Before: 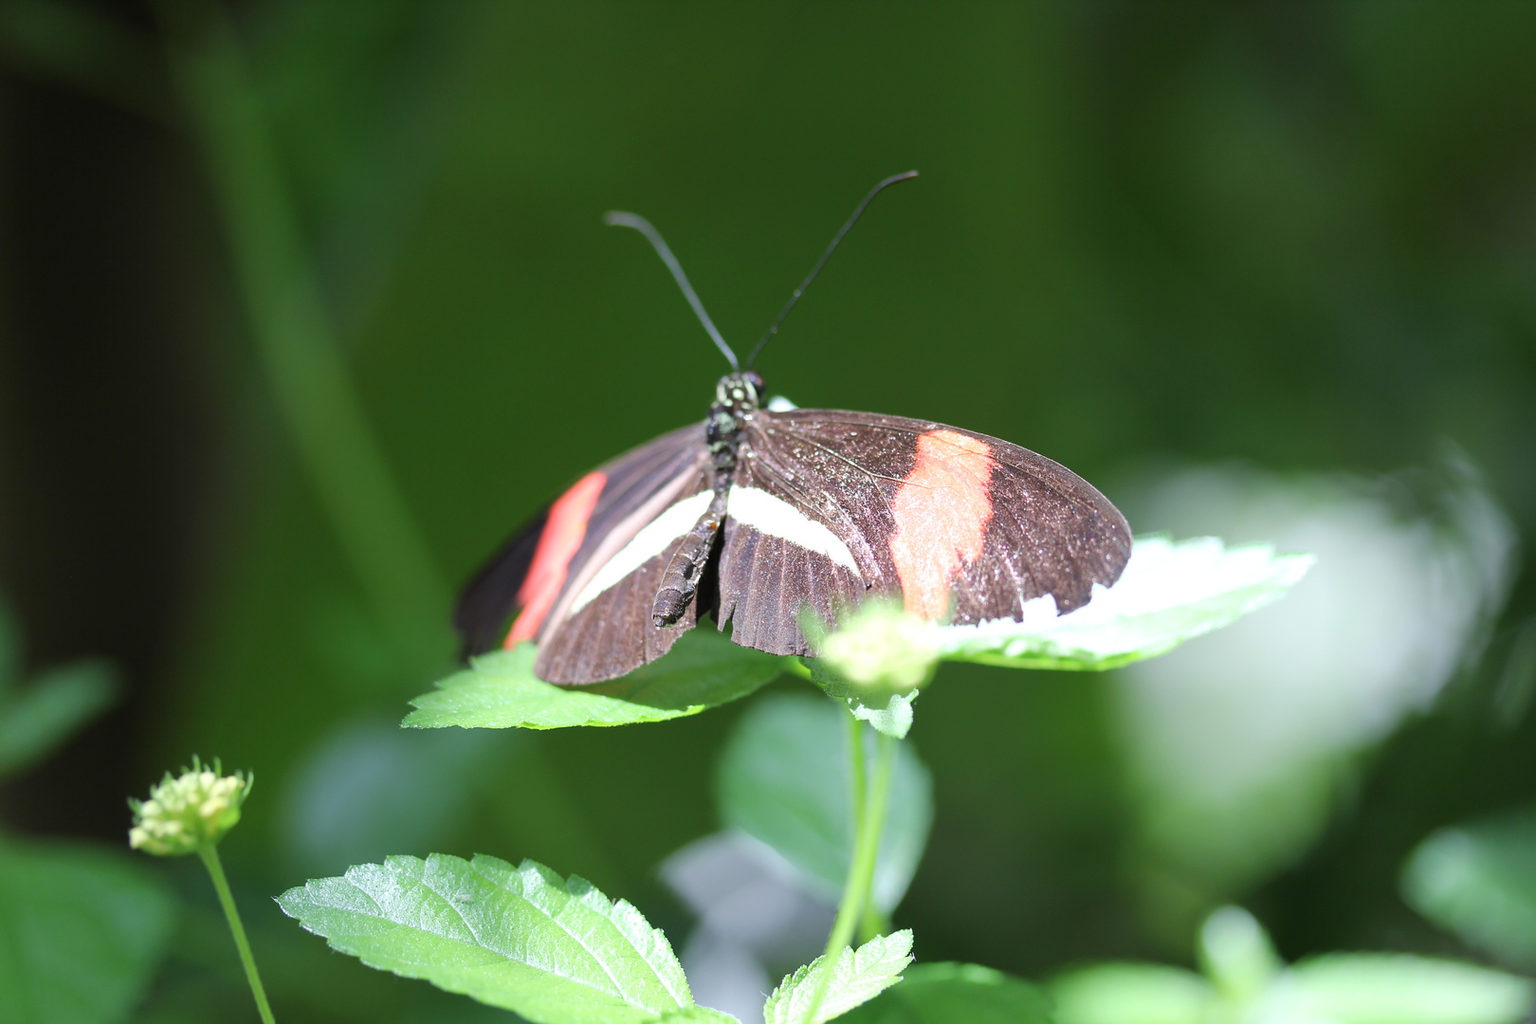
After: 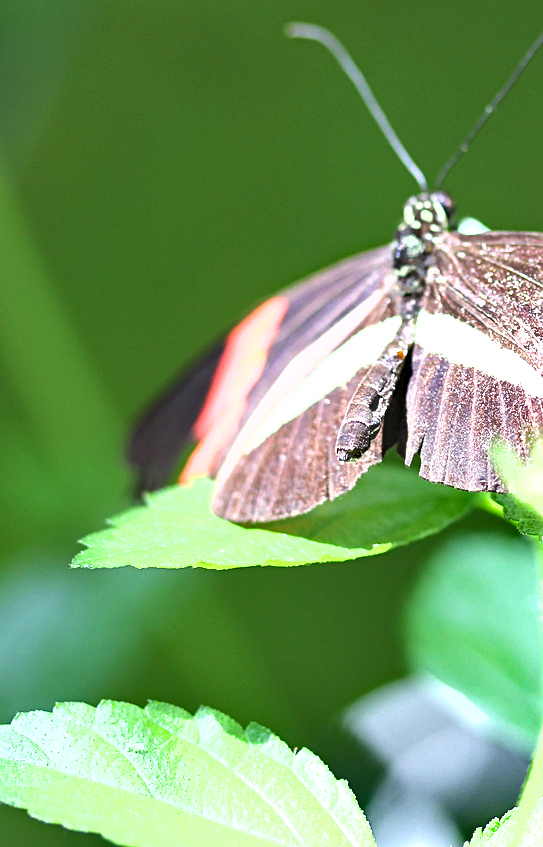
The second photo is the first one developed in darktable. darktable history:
crop and rotate: left 21.77%, top 18.528%, right 44.676%, bottom 2.997%
shadows and highlights: low approximation 0.01, soften with gaussian
exposure: black level correction -0.002, exposure 1.115 EV, compensate highlight preservation false
haze removal: compatibility mode true, adaptive false
sharpen: radius 2.167, amount 0.381, threshold 0
